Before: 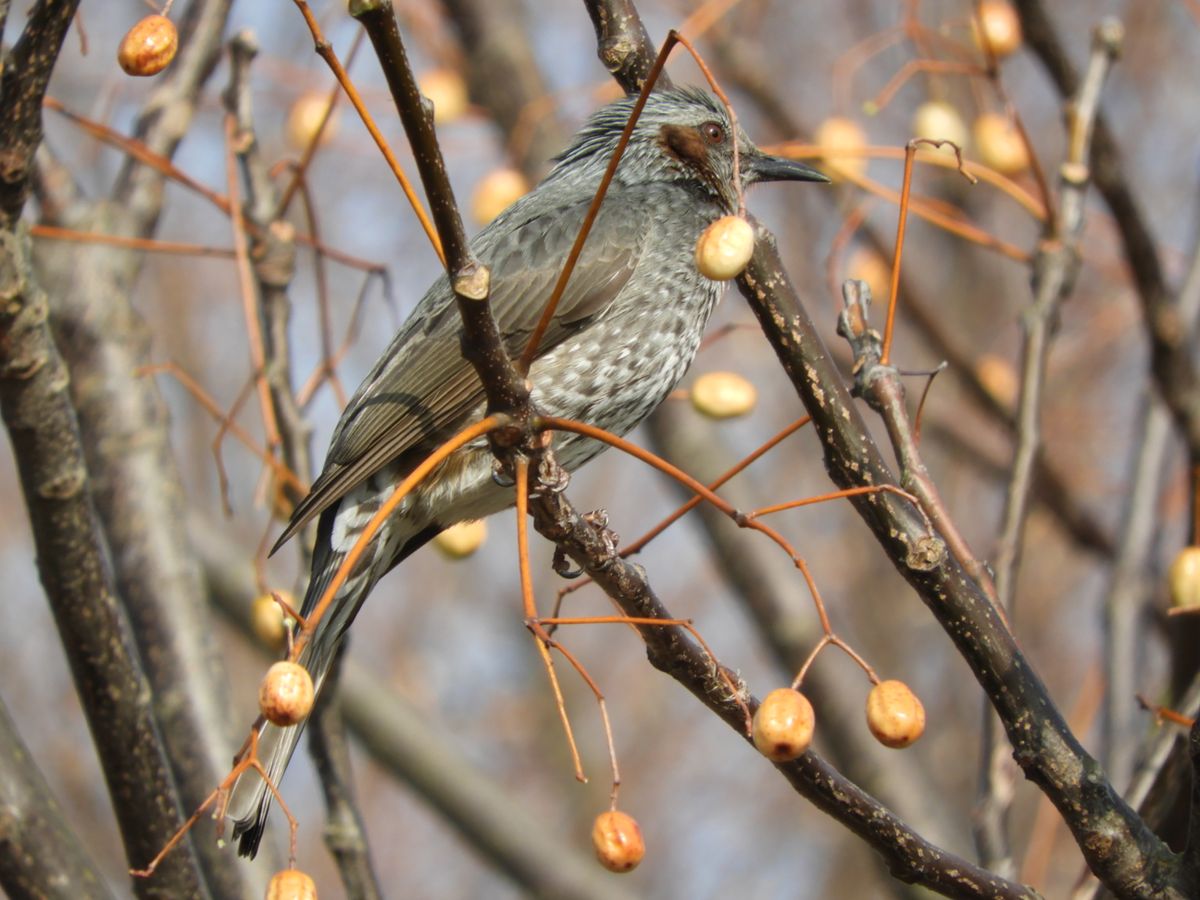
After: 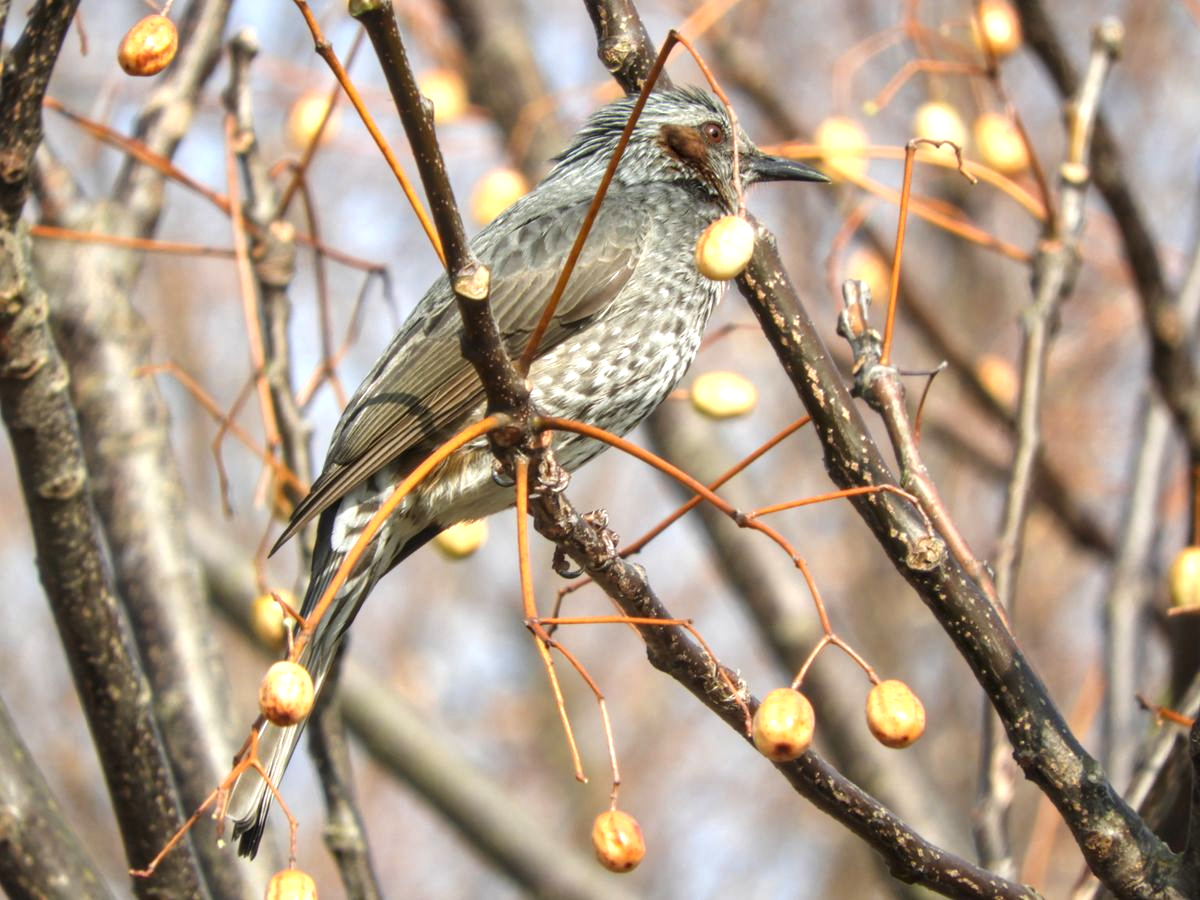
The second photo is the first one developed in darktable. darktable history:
local contrast: on, module defaults
exposure: black level correction 0, exposure 0.696 EV, compensate highlight preservation false
